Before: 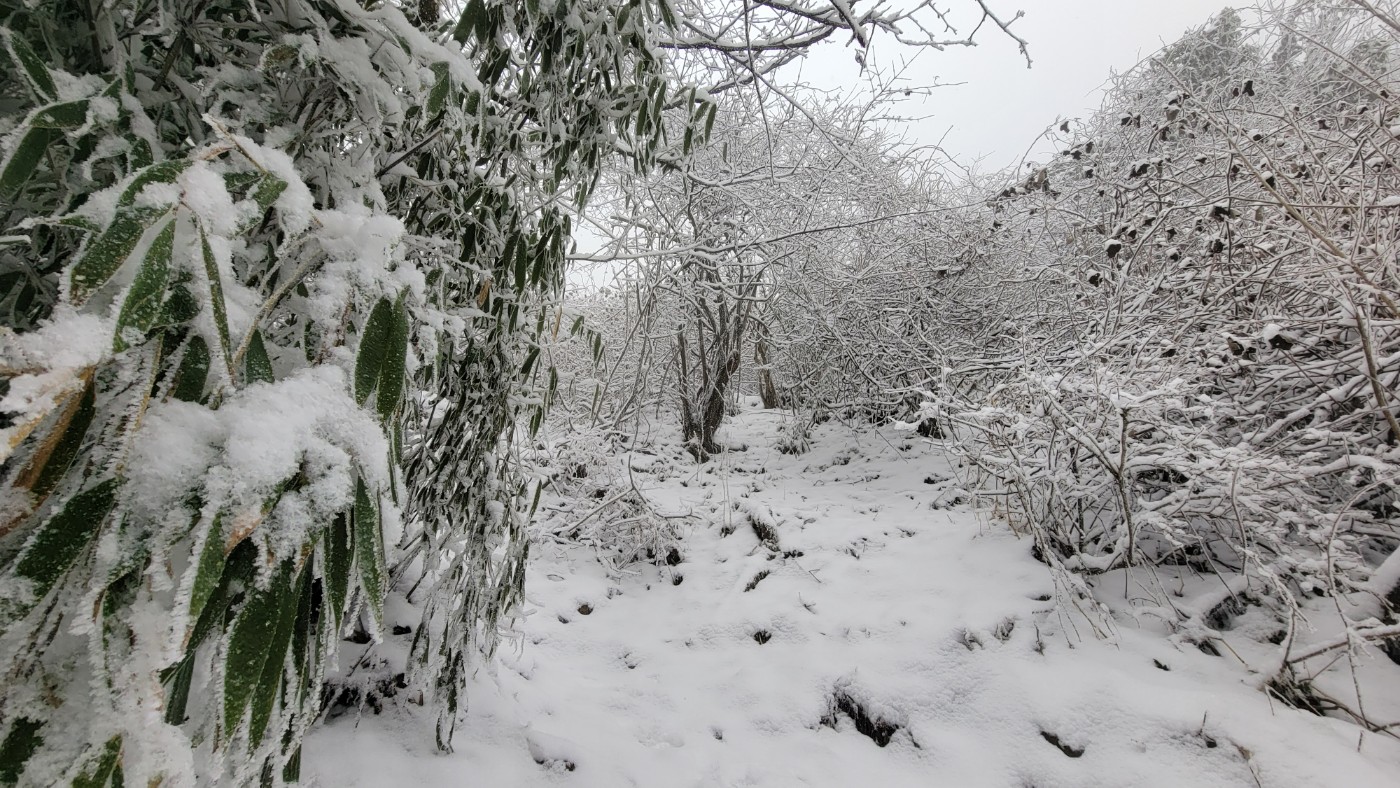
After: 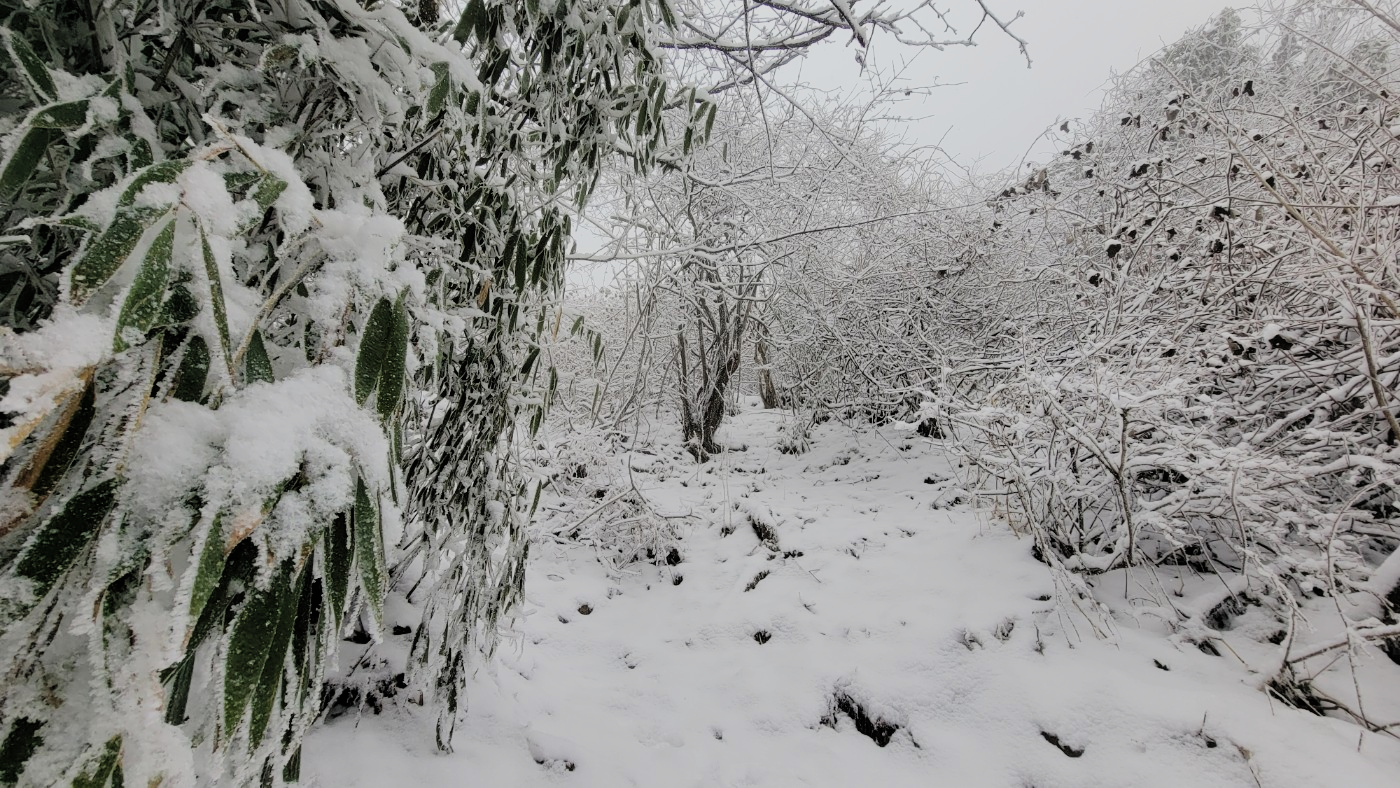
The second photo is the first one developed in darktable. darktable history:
contrast brightness saturation: contrast 0.05, brightness 0.06, saturation 0.01
filmic rgb: black relative exposure -7.65 EV, white relative exposure 4.56 EV, hardness 3.61
